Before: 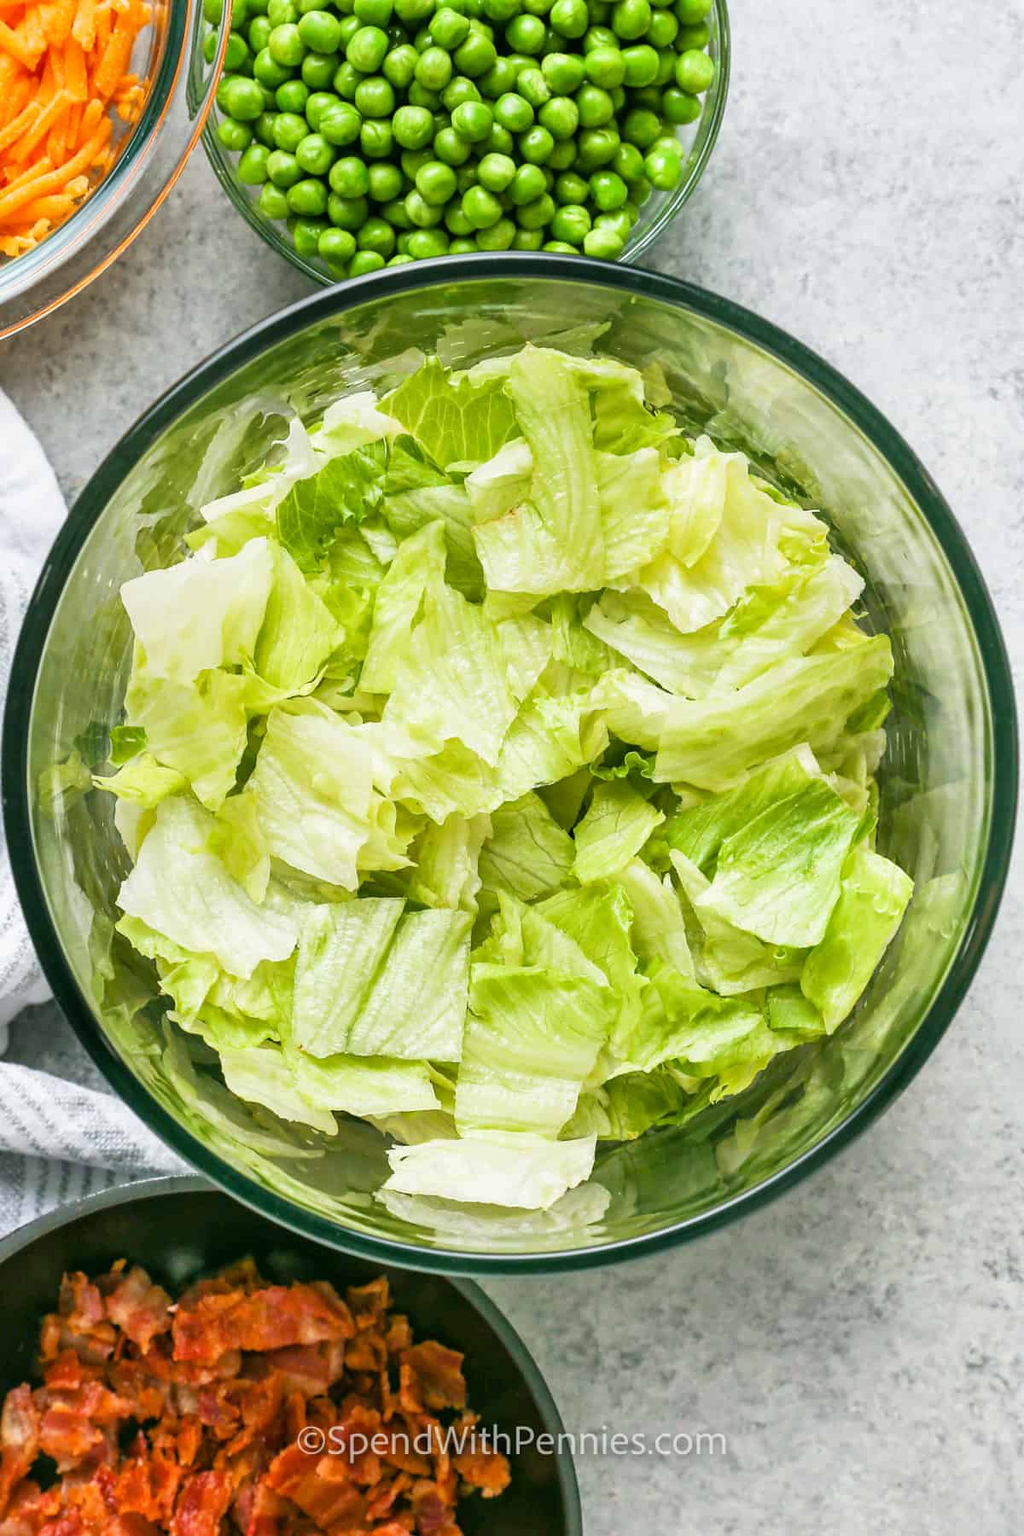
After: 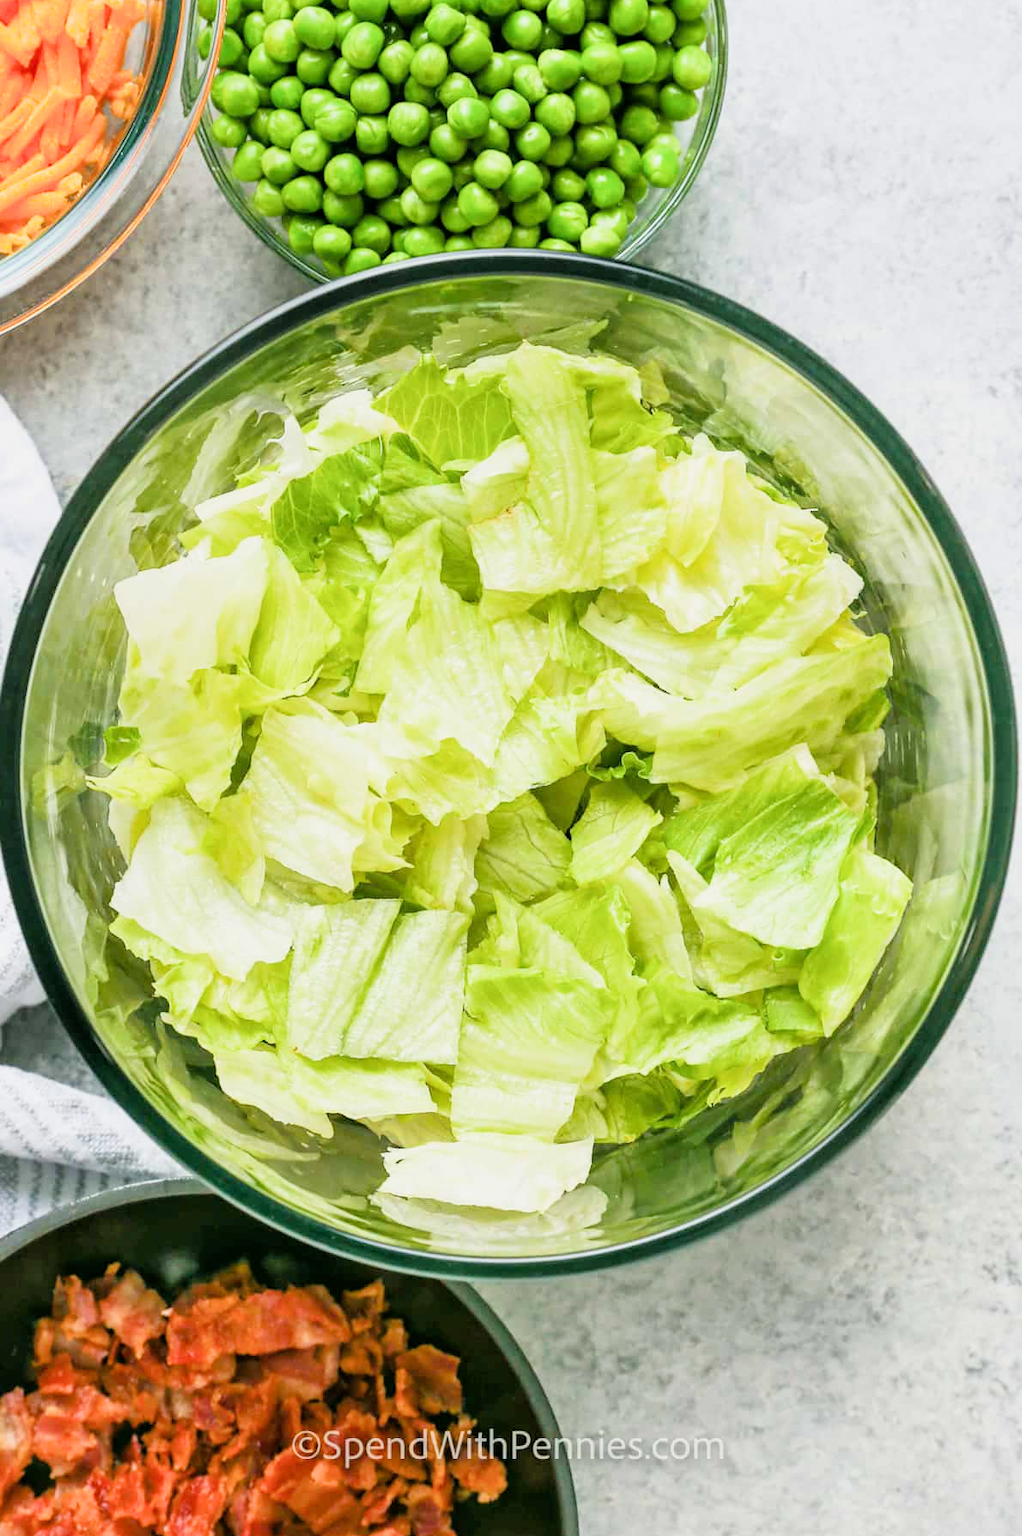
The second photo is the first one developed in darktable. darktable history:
crop and rotate: left 0.681%, top 0.291%, bottom 0.267%
exposure: exposure 0.654 EV, compensate highlight preservation false
filmic rgb: black relative exposure -8.12 EV, white relative exposure 3.76 EV, hardness 4.43
